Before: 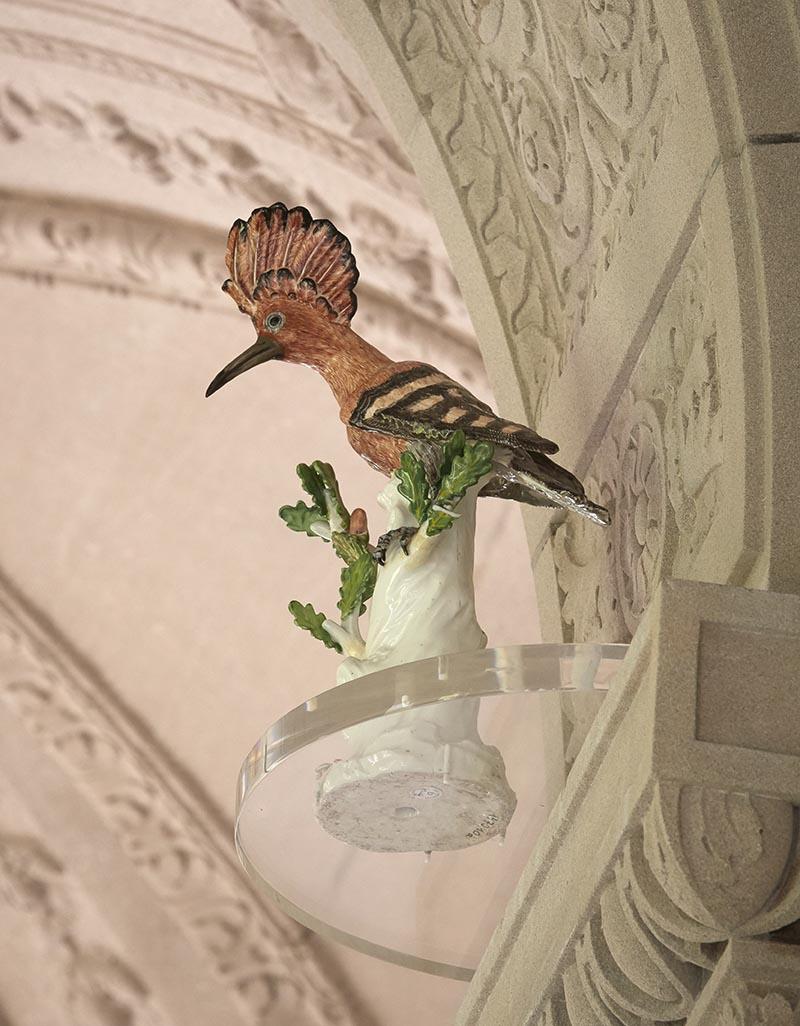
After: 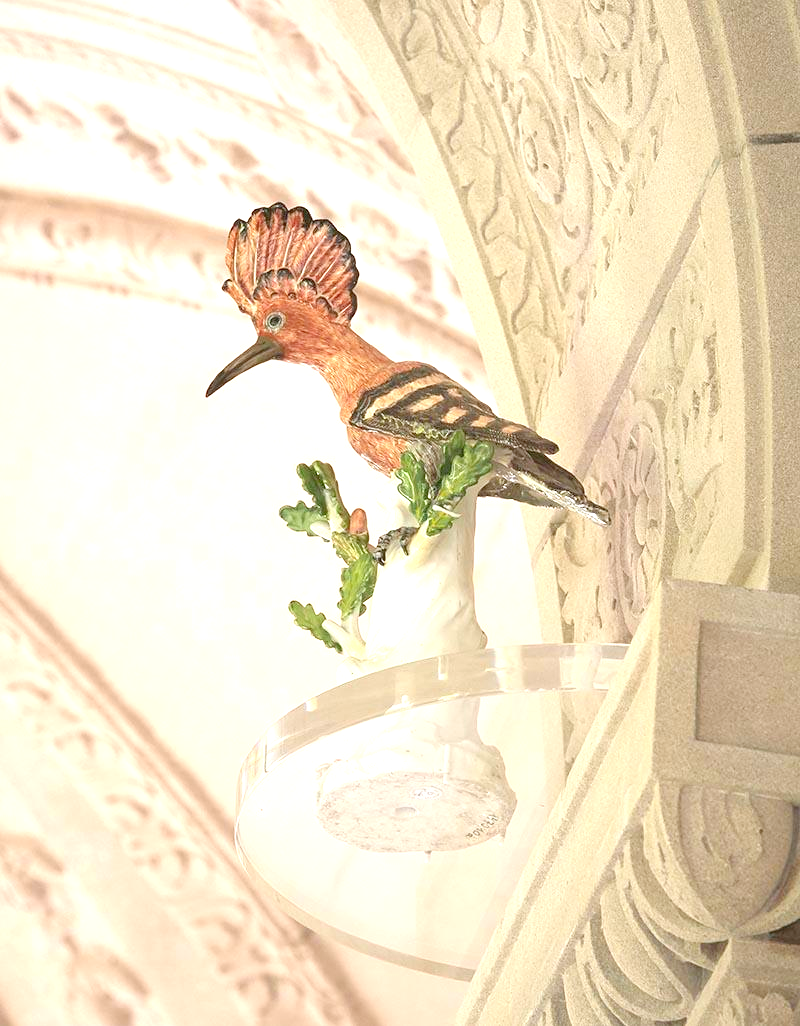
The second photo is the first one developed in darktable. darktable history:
exposure: black level correction 0, exposure 1.1 EV, compensate exposure bias true, compensate highlight preservation false
levels: levels [0, 0.43, 0.984]
